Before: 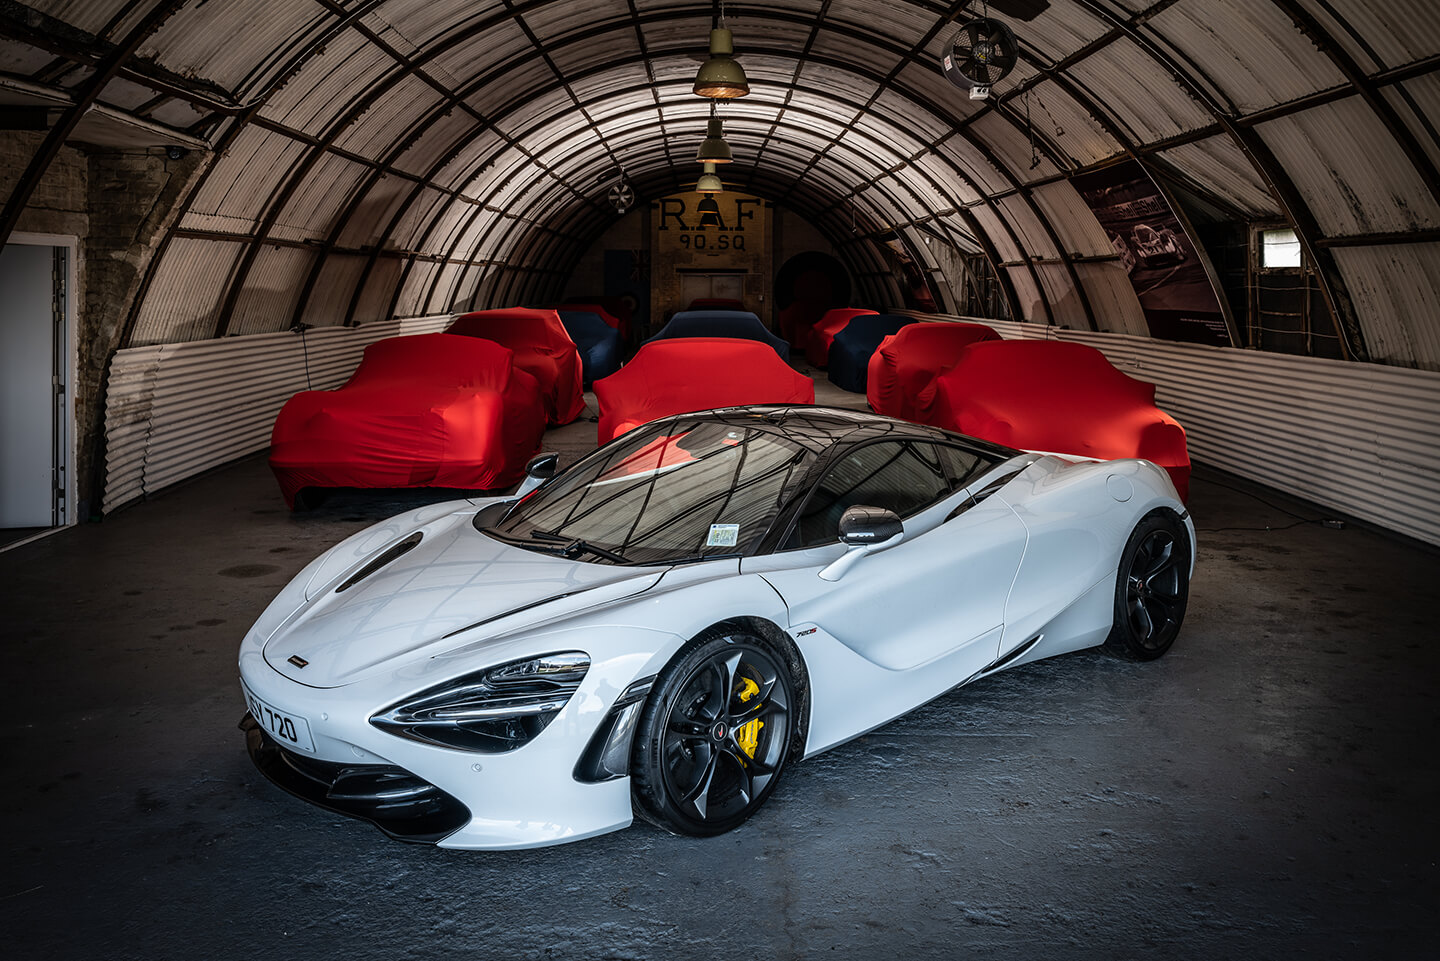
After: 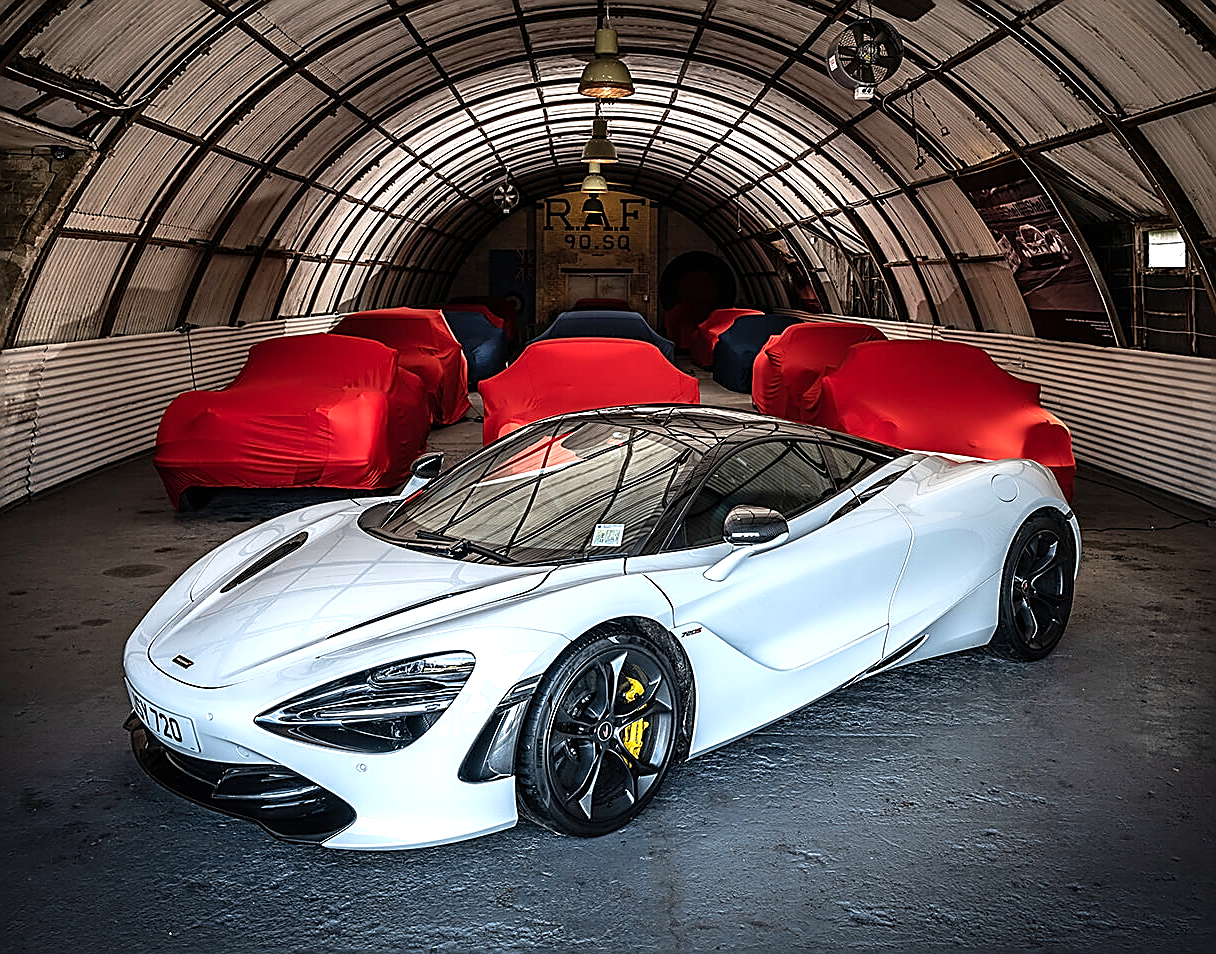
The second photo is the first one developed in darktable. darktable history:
sharpen: radius 1.685, amount 1.294
crop: left 8.026%, right 7.374%
exposure: exposure 0.636 EV, compensate highlight preservation false
